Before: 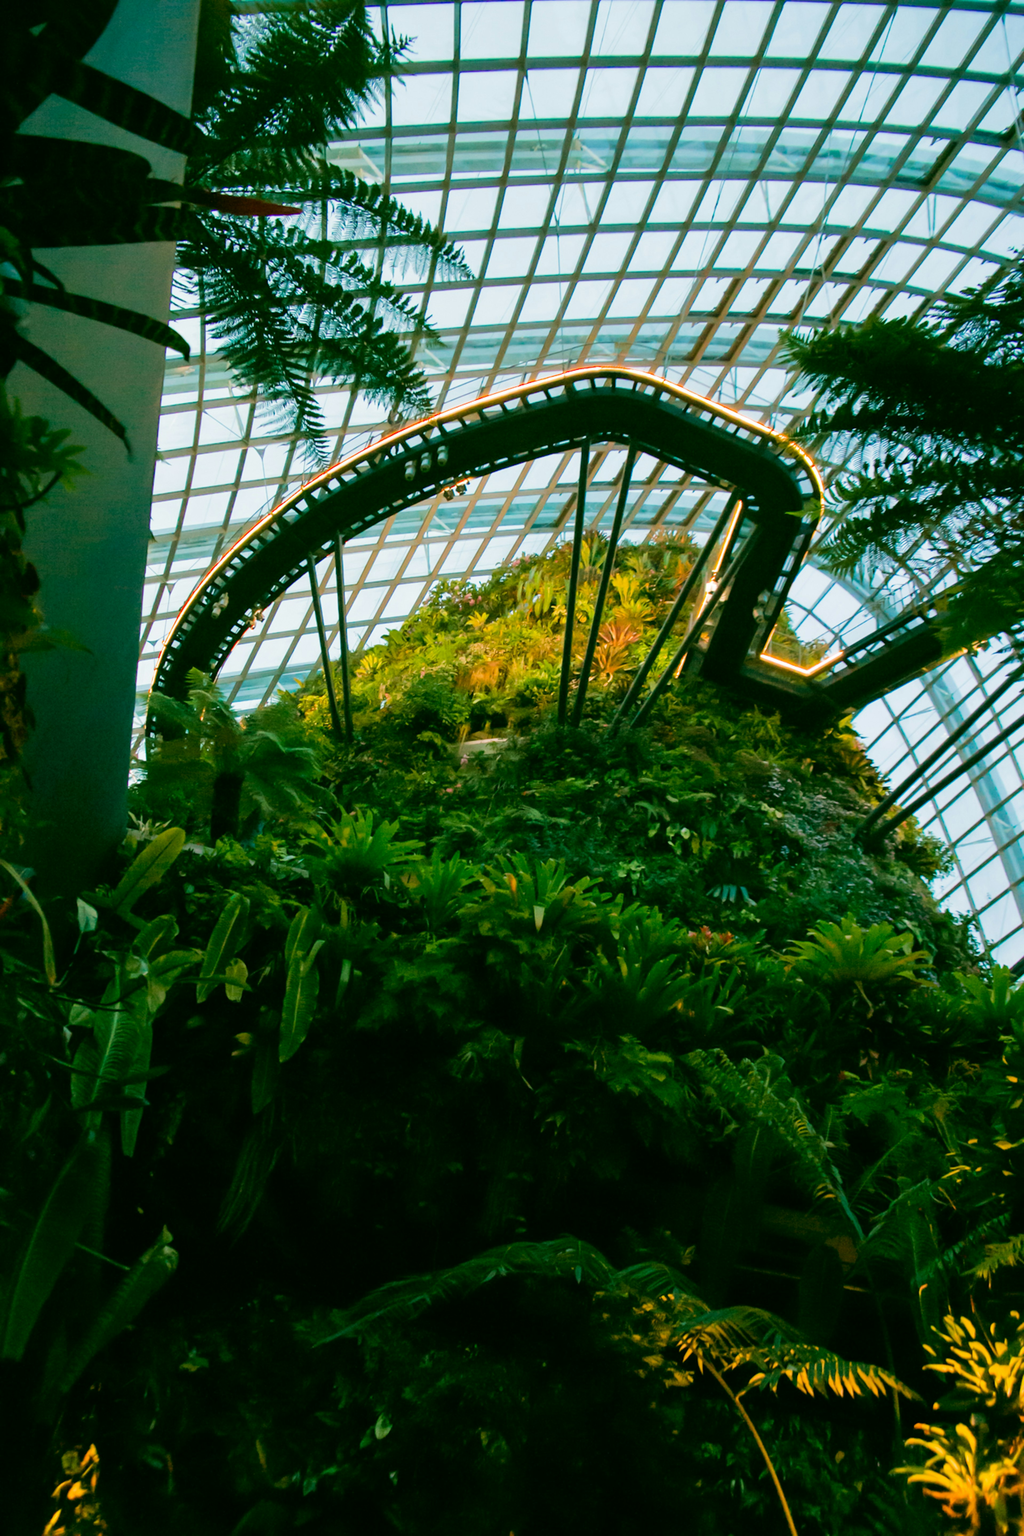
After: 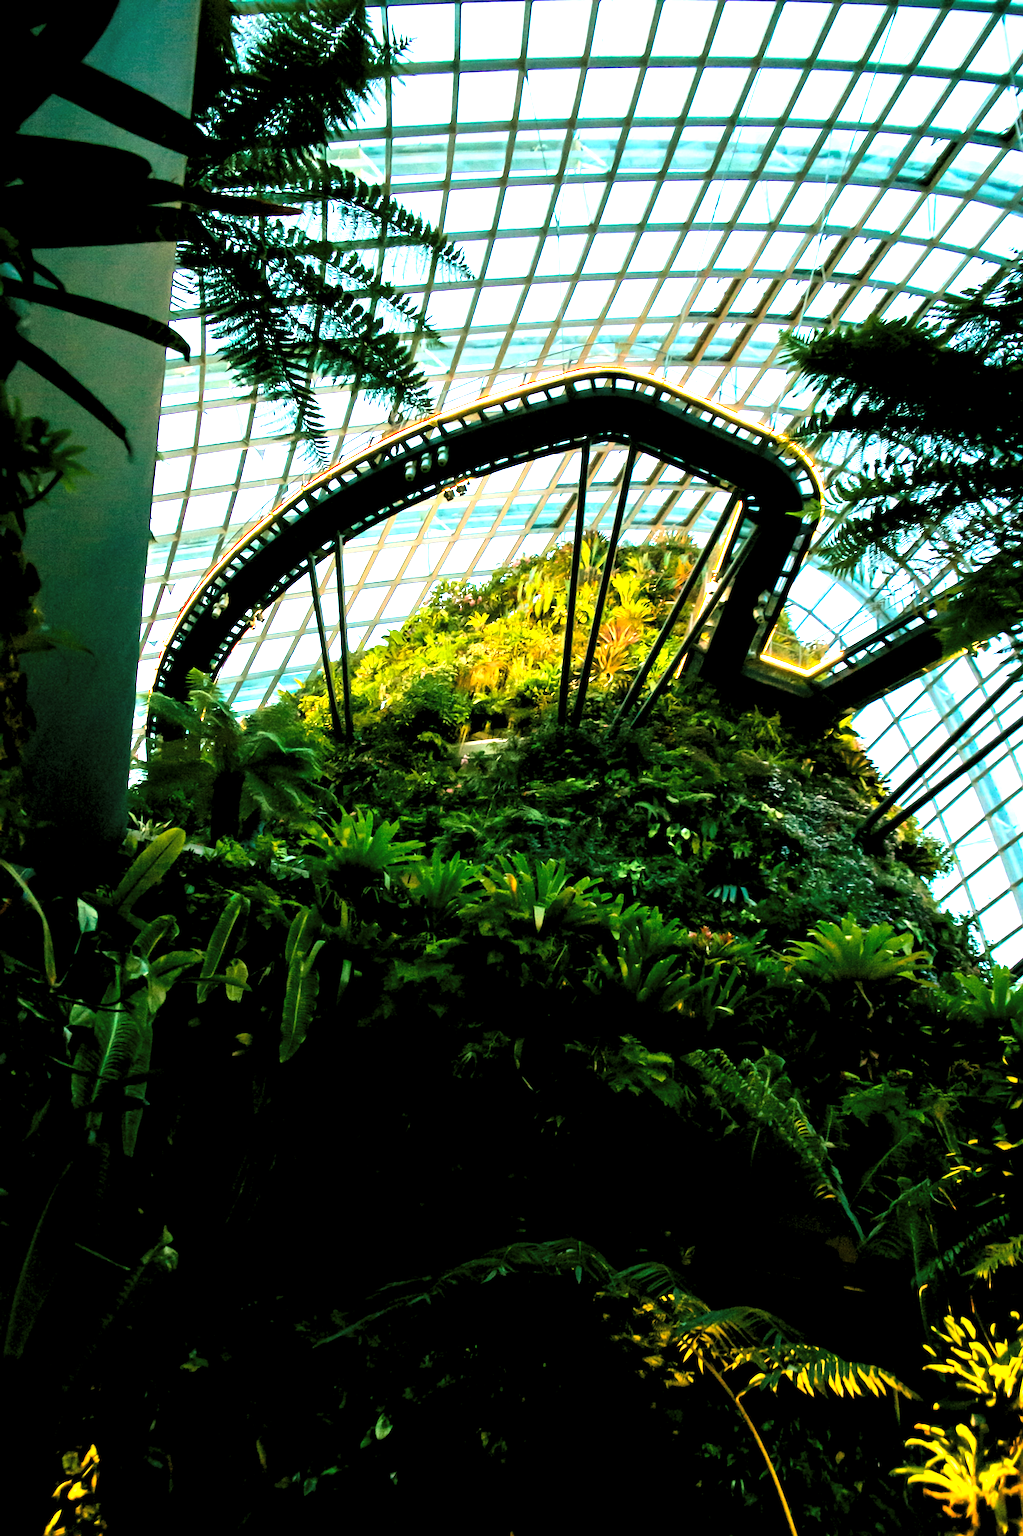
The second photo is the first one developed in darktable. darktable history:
levels: levels [0.182, 0.542, 0.902]
sharpen: on, module defaults
exposure: exposure 0.943 EV, compensate highlight preservation false
